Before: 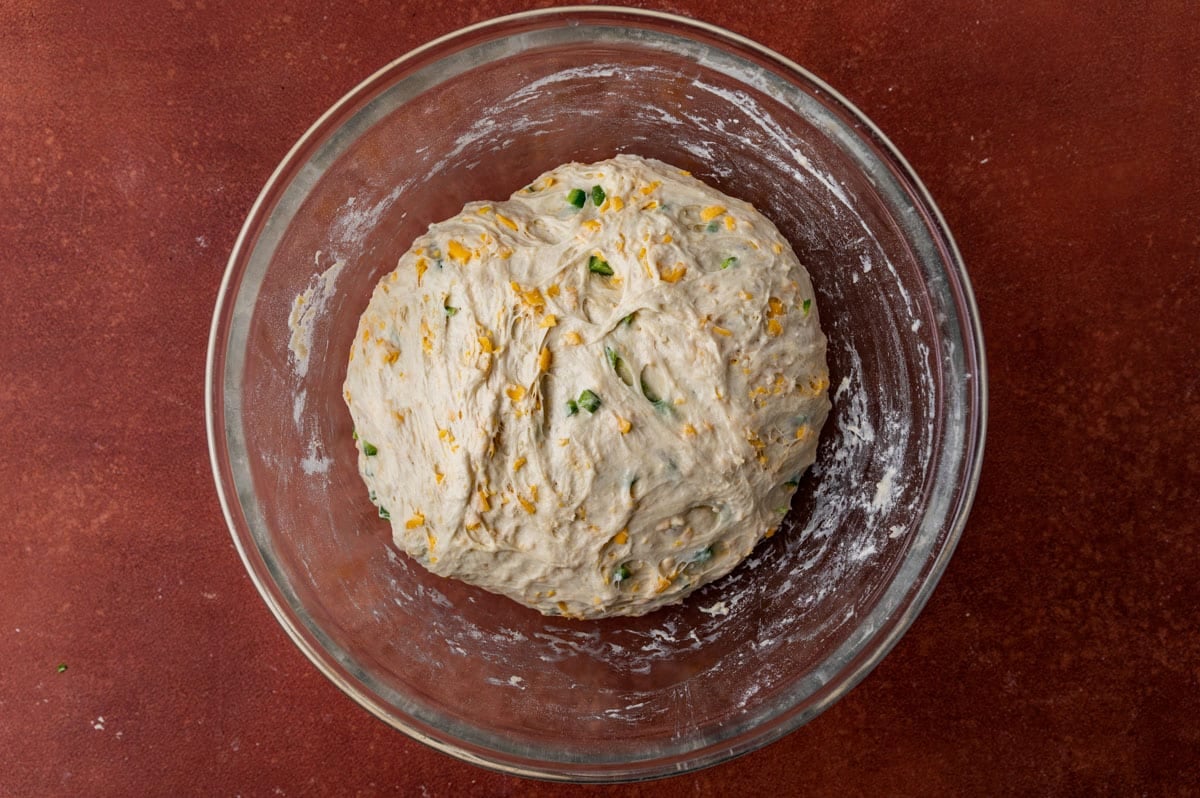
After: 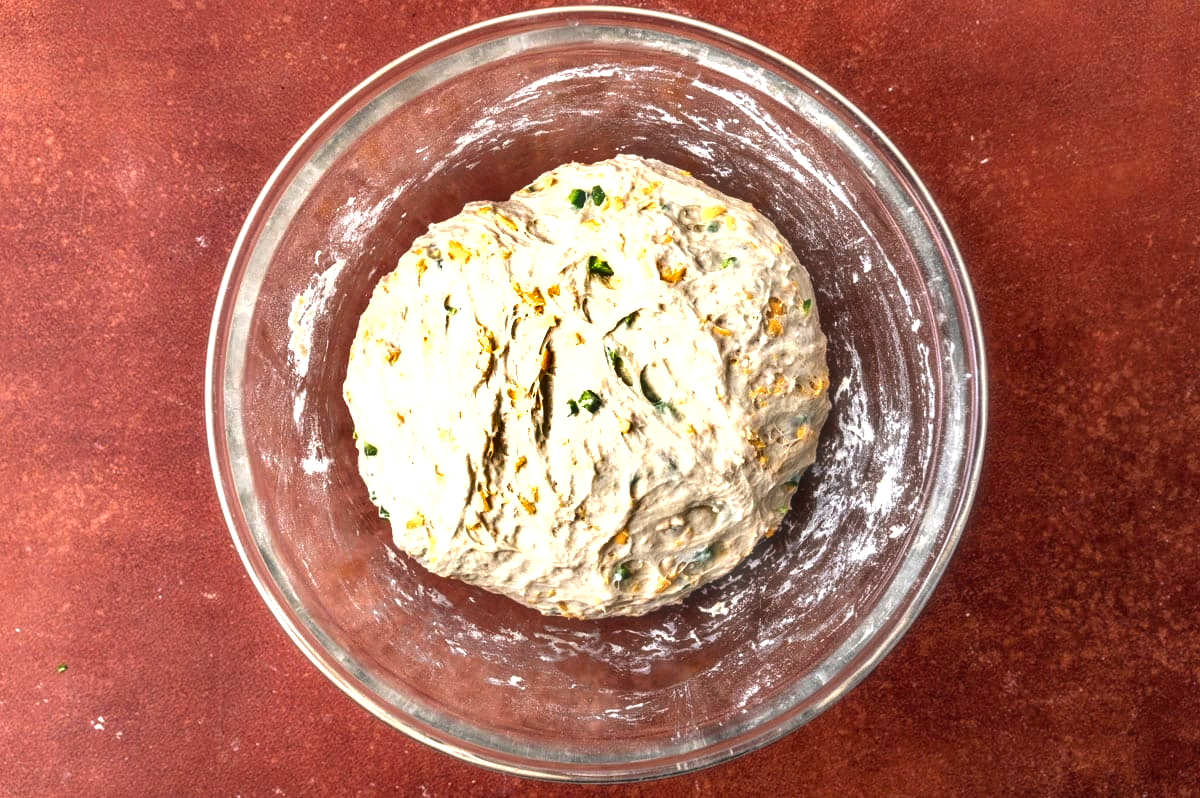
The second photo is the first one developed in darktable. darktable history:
tone equalizer: on, module defaults
haze removal: strength -0.099, compatibility mode true, adaptive false
shadows and highlights: shadows 30.61, highlights -62.62, highlights color adjustment 41.41%, soften with gaussian
exposure: black level correction 0, exposure 1.328 EV, compensate exposure bias true, compensate highlight preservation false
local contrast: on, module defaults
